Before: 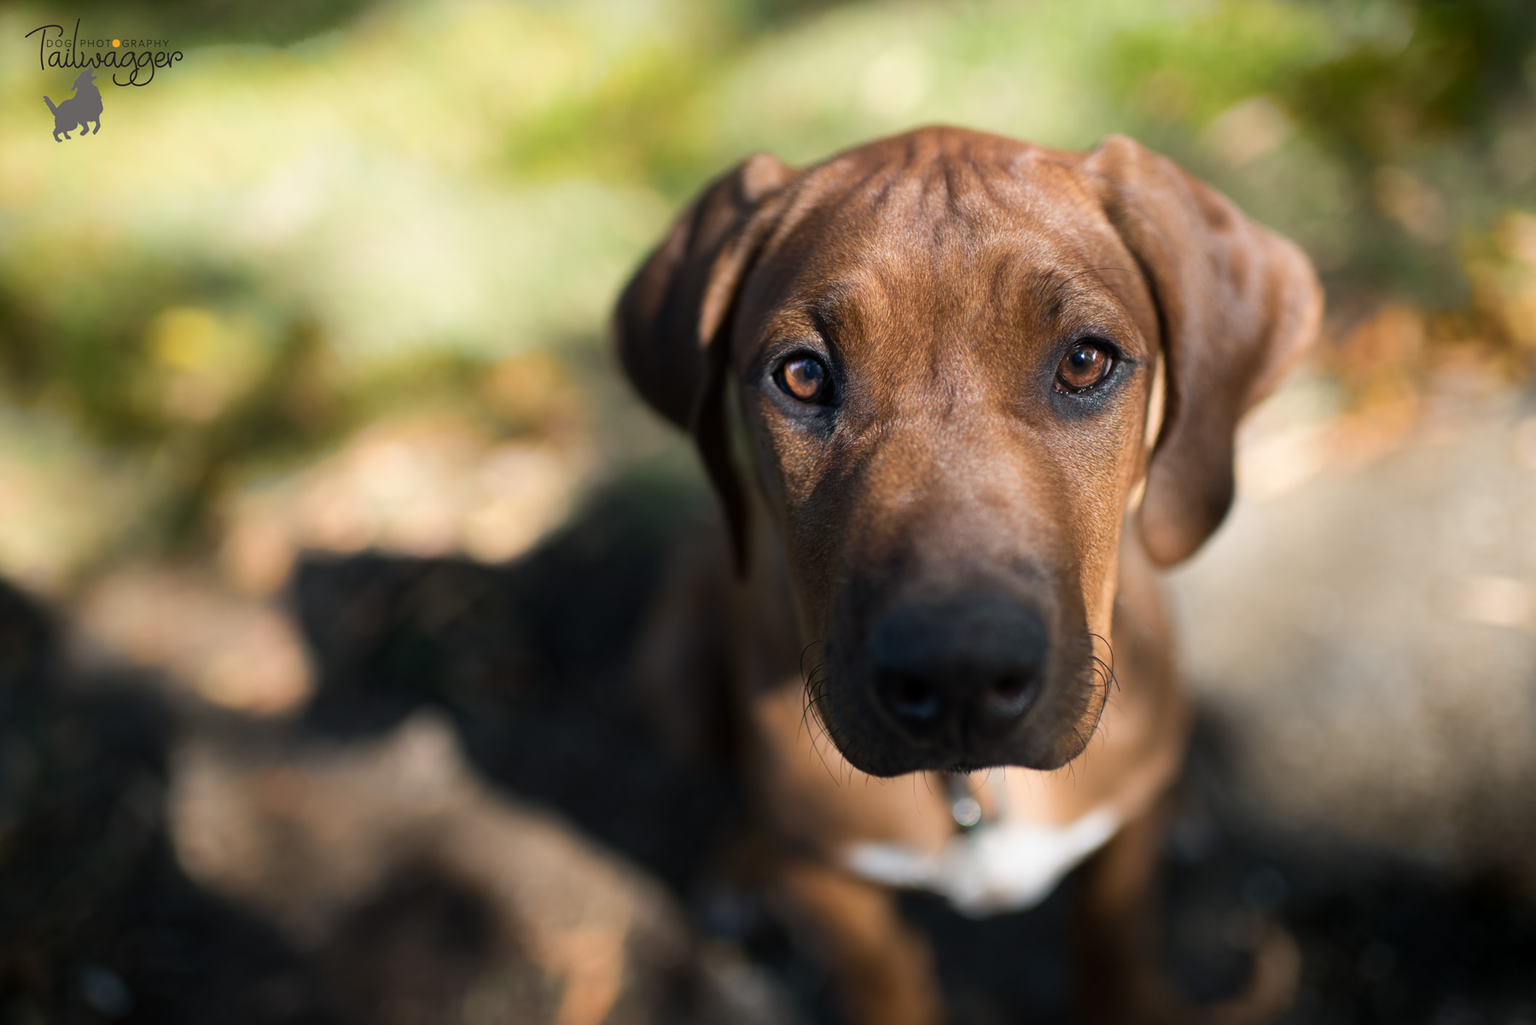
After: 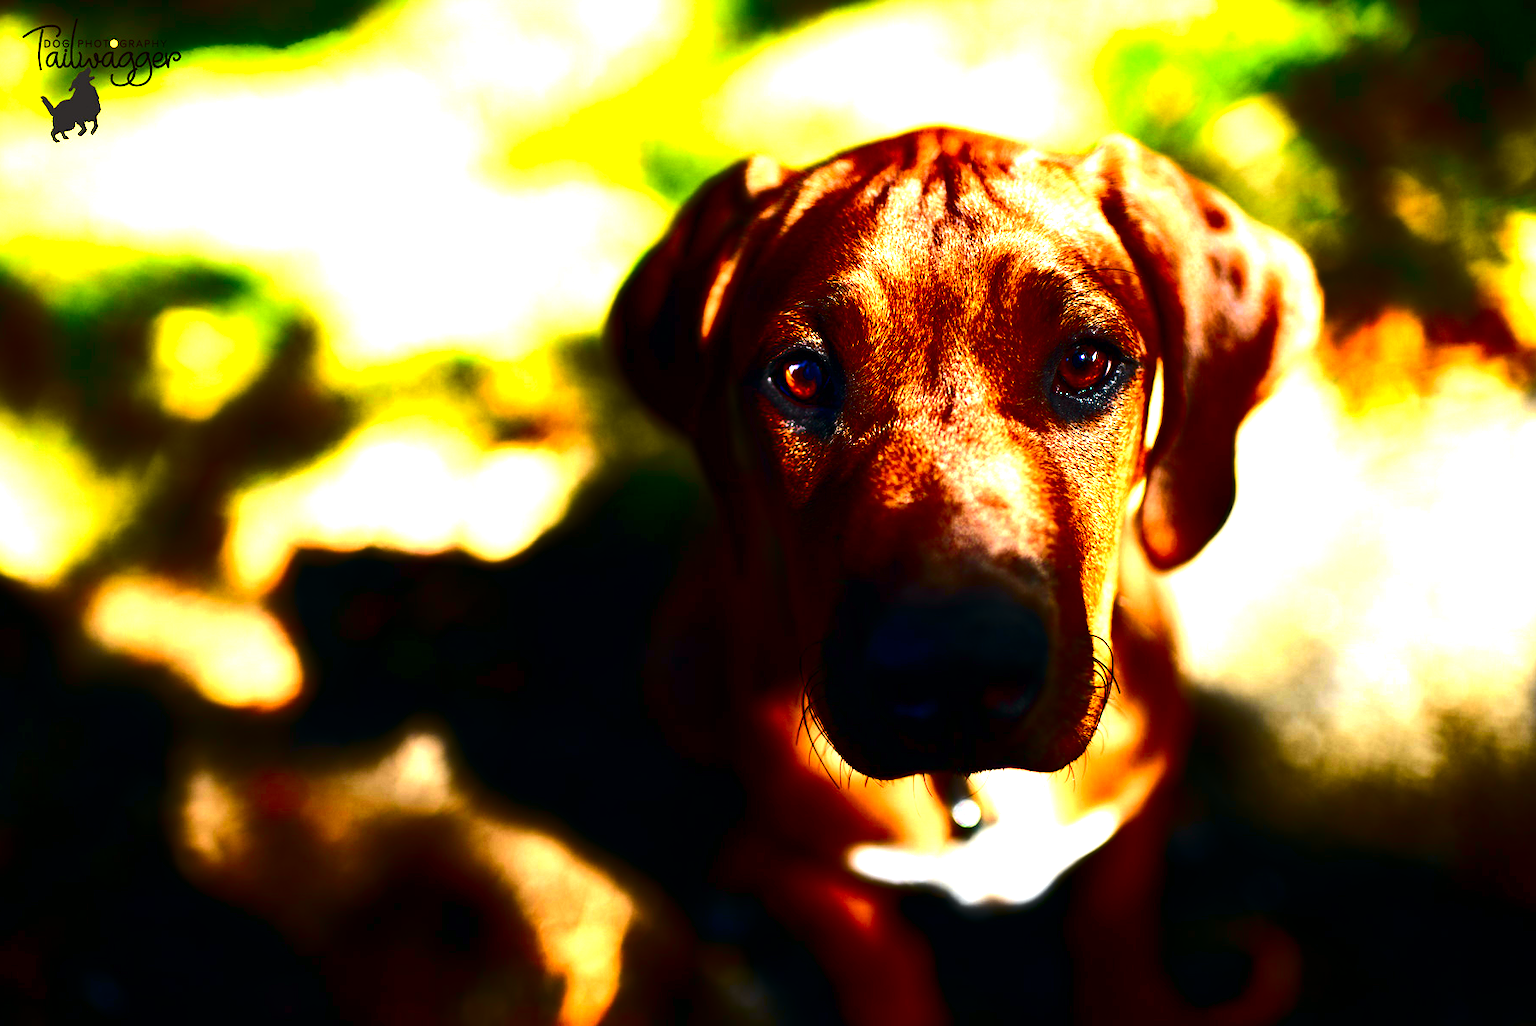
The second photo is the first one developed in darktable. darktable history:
contrast brightness saturation: brightness -0.998, saturation 0.988
exposure: black level correction 0, exposure 1.104 EV, compensate exposure bias true, compensate highlight preservation false
tone equalizer: -8 EV 0.001 EV, -7 EV -0.001 EV, -6 EV 0.003 EV, -5 EV -0.057 EV, -4 EV -0.132 EV, -3 EV -0.19 EV, -2 EV 0.256 EV, -1 EV 0.704 EV, +0 EV 0.474 EV, edges refinement/feathering 500, mask exposure compensation -1.57 EV, preserve details no
crop: left 0.176%
tone curve: curves: ch0 [(0, 0) (0.071, 0.06) (0.253, 0.242) (0.437, 0.498) (0.55, 0.644) (0.657, 0.749) (0.823, 0.876) (1, 0.99)]; ch1 [(0, 0) (0.346, 0.307) (0.408, 0.369) (0.453, 0.457) (0.476, 0.489) (0.502, 0.493) (0.521, 0.515) (0.537, 0.531) (0.612, 0.641) (0.676, 0.728) (1, 1)]; ch2 [(0, 0) (0.346, 0.34) (0.434, 0.46) (0.485, 0.494) (0.5, 0.494) (0.511, 0.504) (0.537, 0.551) (0.579, 0.599) (0.625, 0.686) (1, 1)], color space Lab, independent channels, preserve colors none
